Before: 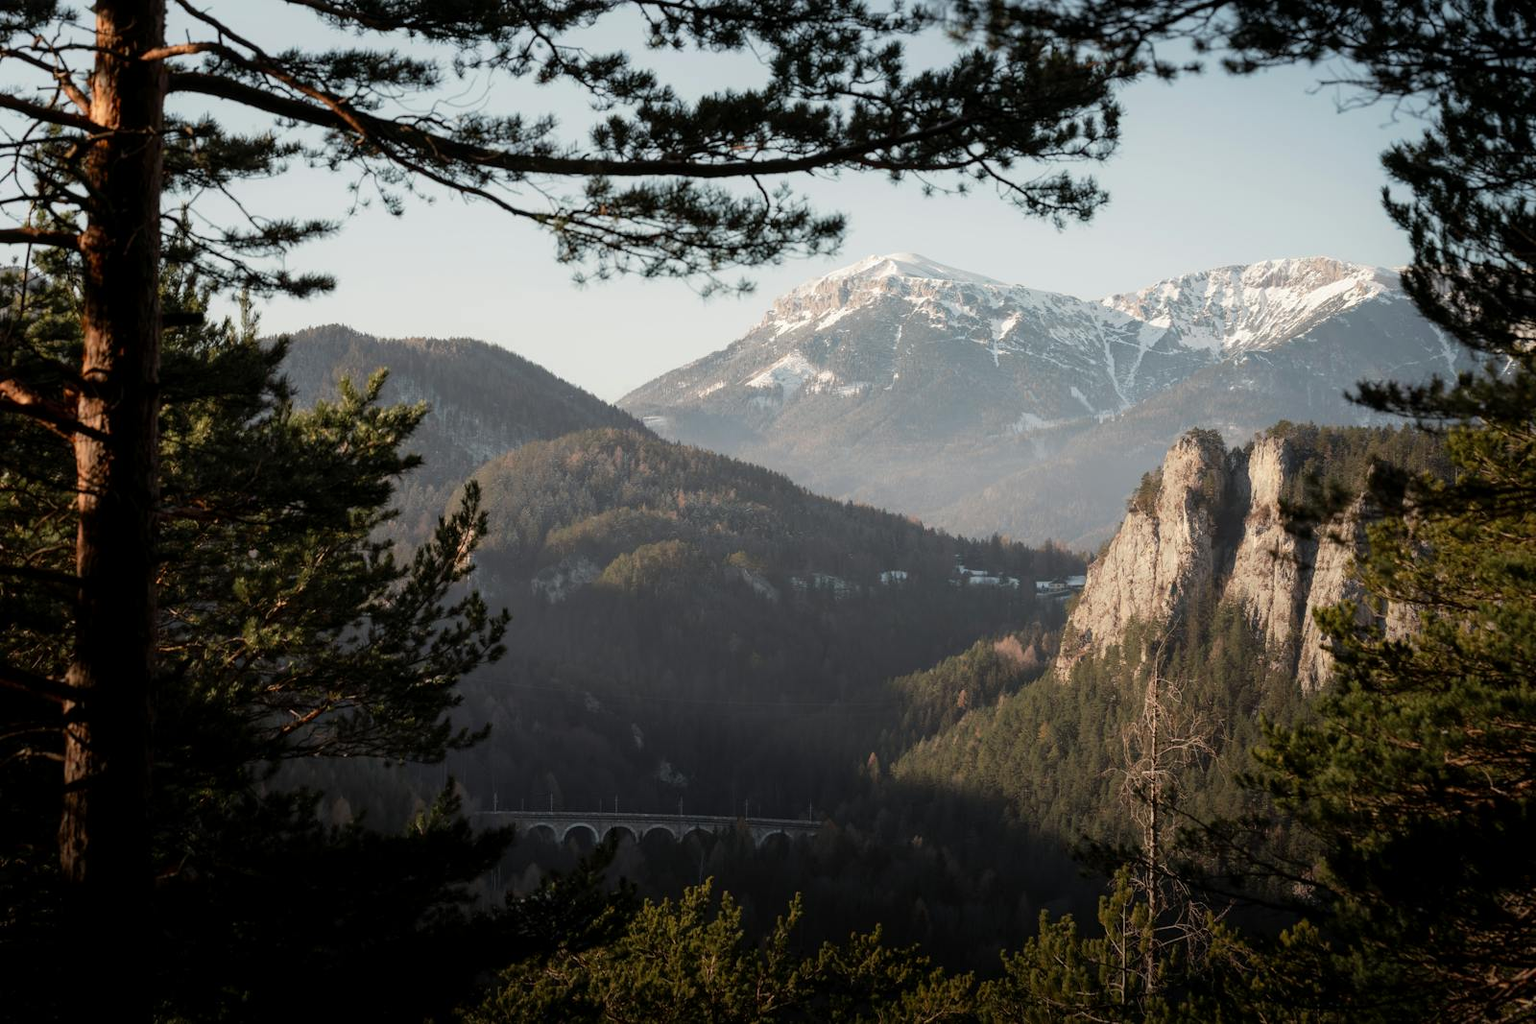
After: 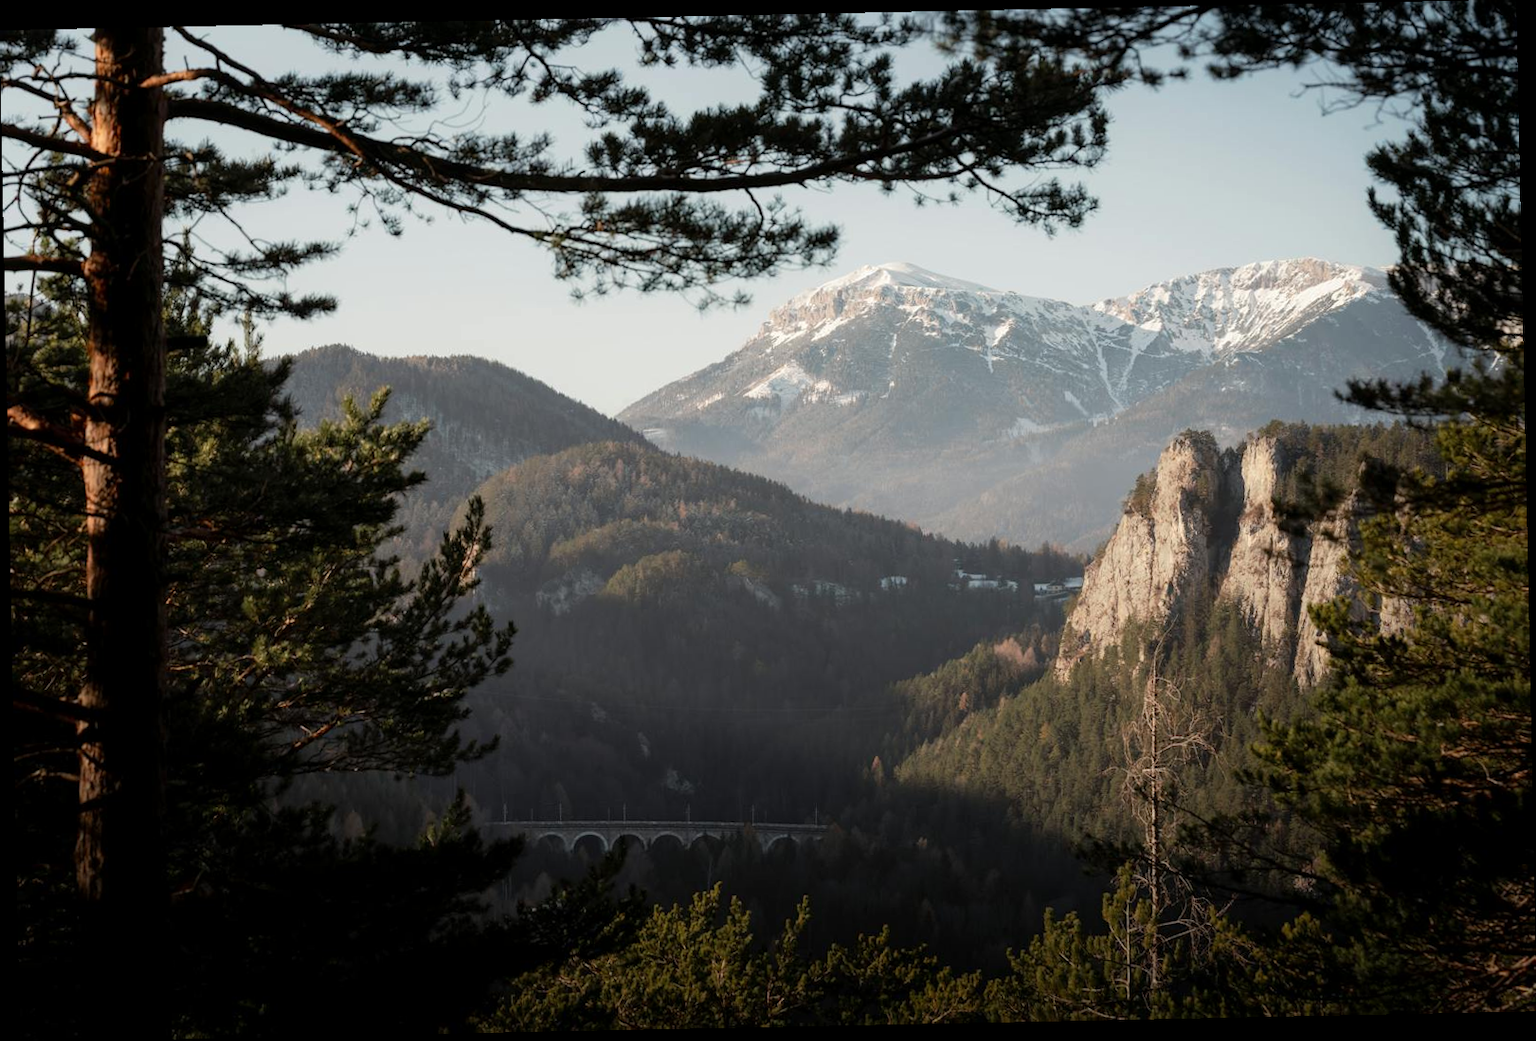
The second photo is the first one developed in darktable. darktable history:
rotate and perspective: rotation -1.17°, automatic cropping off
base curve: curves: ch0 [(0, 0) (0.989, 0.992)], preserve colors none
